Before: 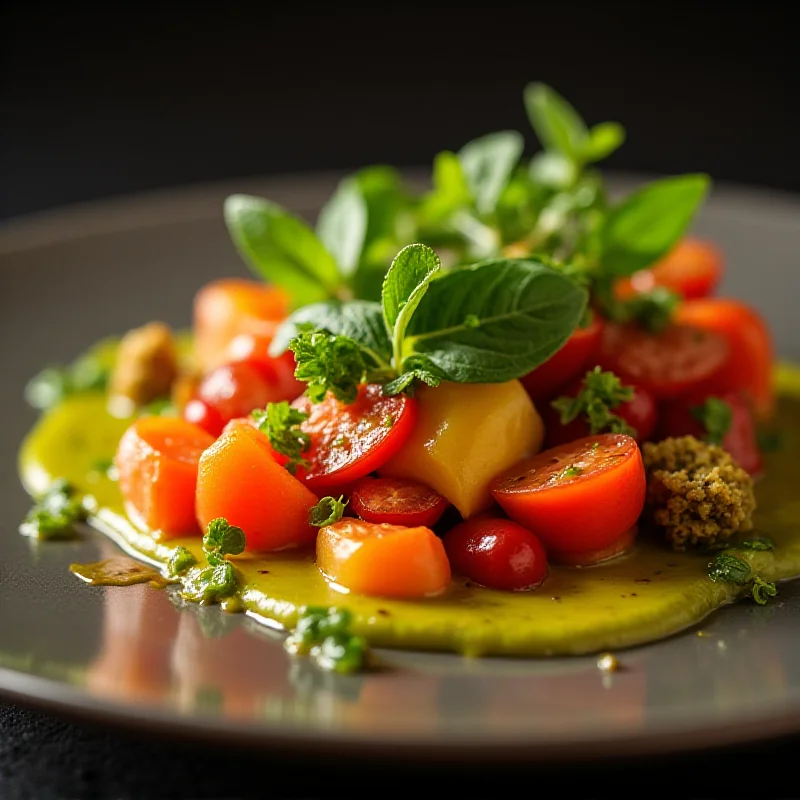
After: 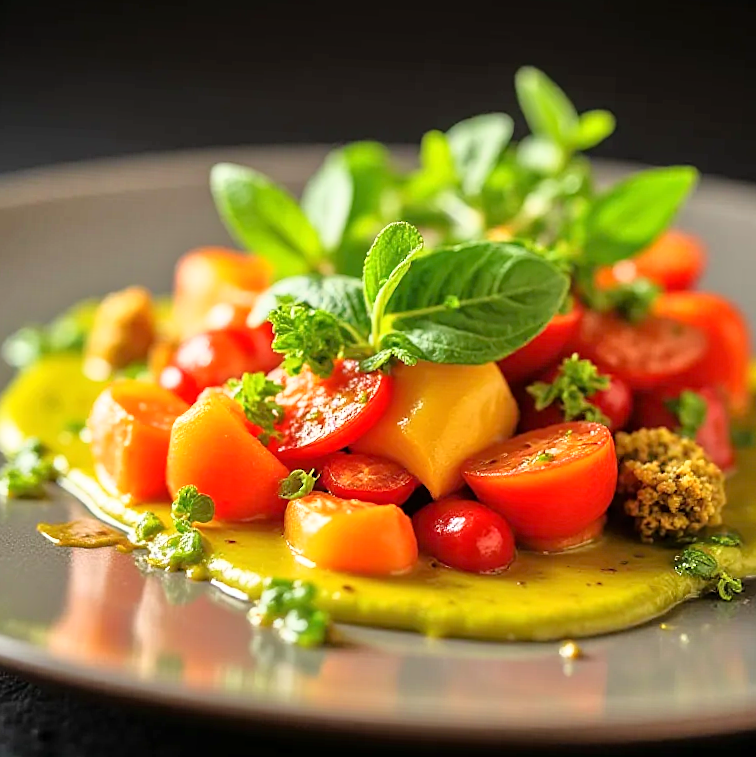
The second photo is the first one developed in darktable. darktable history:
sharpen: amount 0.211
crop and rotate: angle -3°, left 5.348%, top 5.181%, right 4.694%, bottom 4.73%
base curve: curves: ch0 [(0, 0) (0.579, 0.807) (1, 1)]
tone equalizer: -7 EV 0.144 EV, -6 EV 0.608 EV, -5 EV 1.19 EV, -4 EV 1.36 EV, -3 EV 1.15 EV, -2 EV 0.6 EV, -1 EV 0.158 EV
